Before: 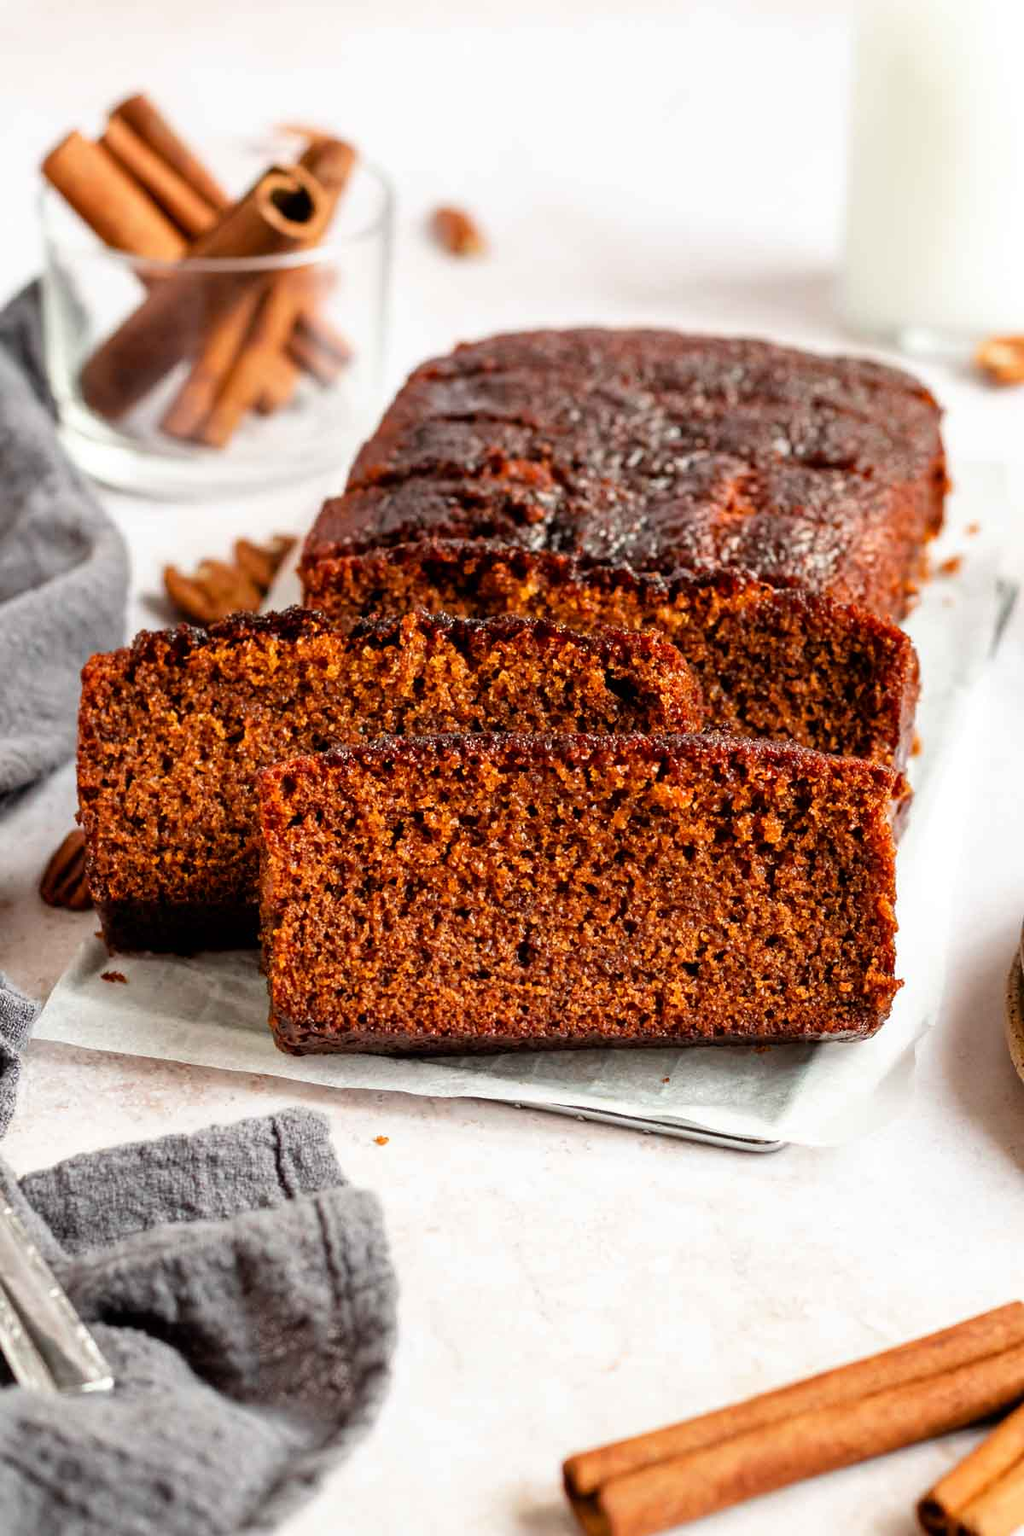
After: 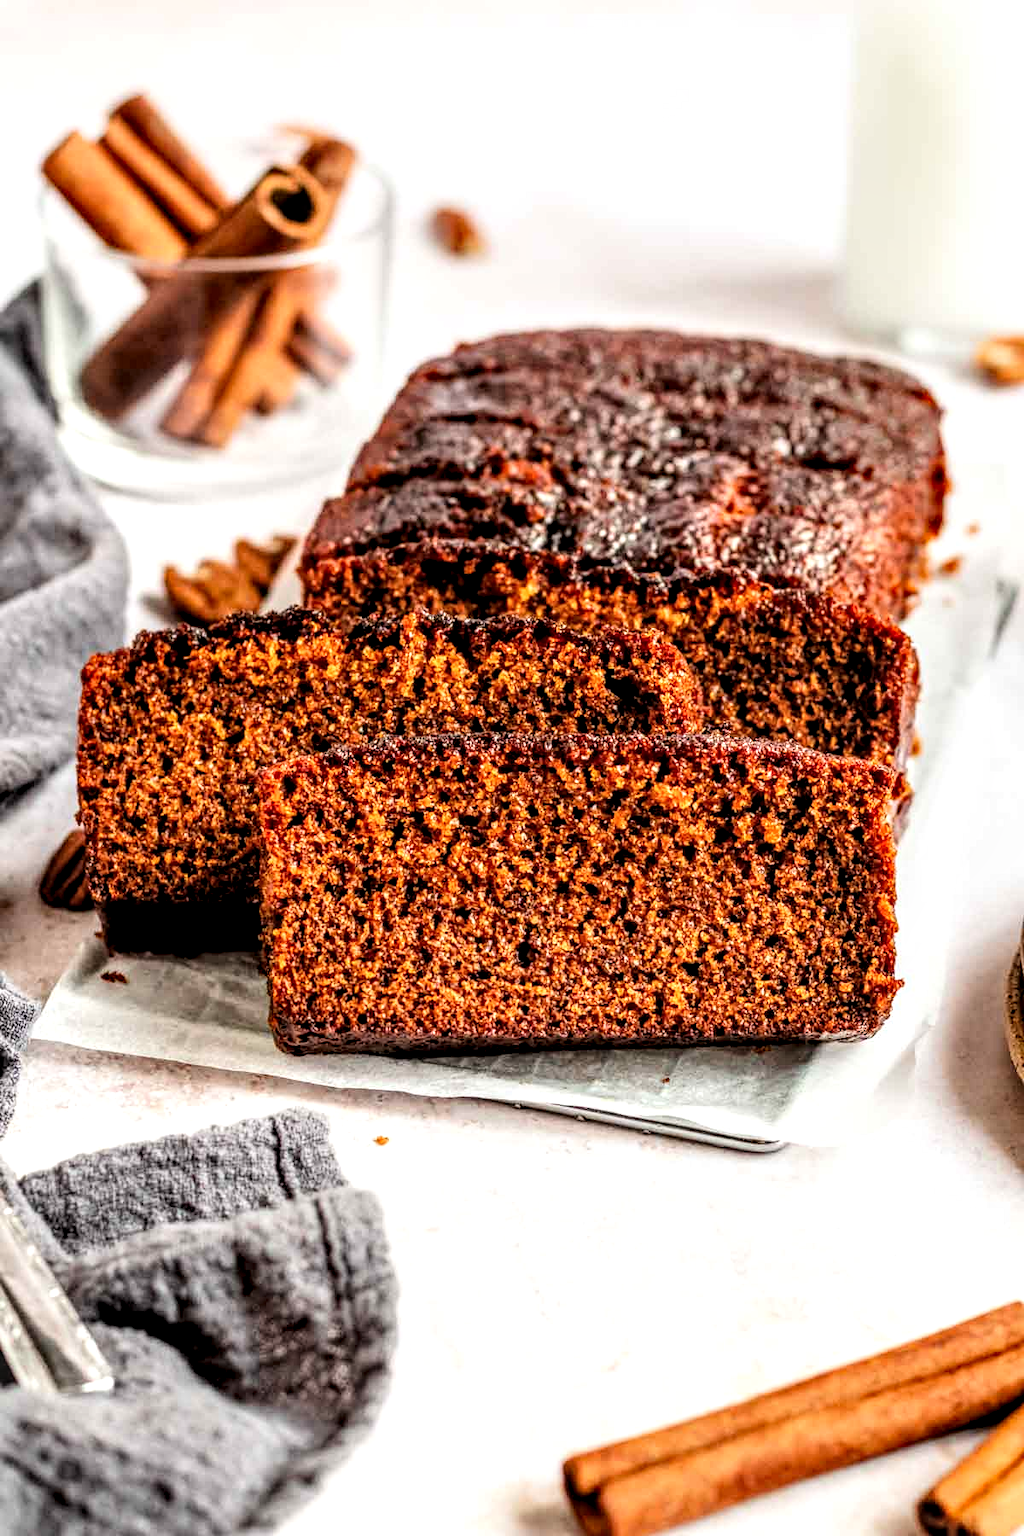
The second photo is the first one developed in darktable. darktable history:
local contrast: highlights 0%, shadows 0%, detail 182%
tone curve: curves: ch0 [(0, 0) (0.004, 0.001) (0.133, 0.112) (0.325, 0.362) (0.832, 0.893) (1, 1)], color space Lab, linked channels, preserve colors none
